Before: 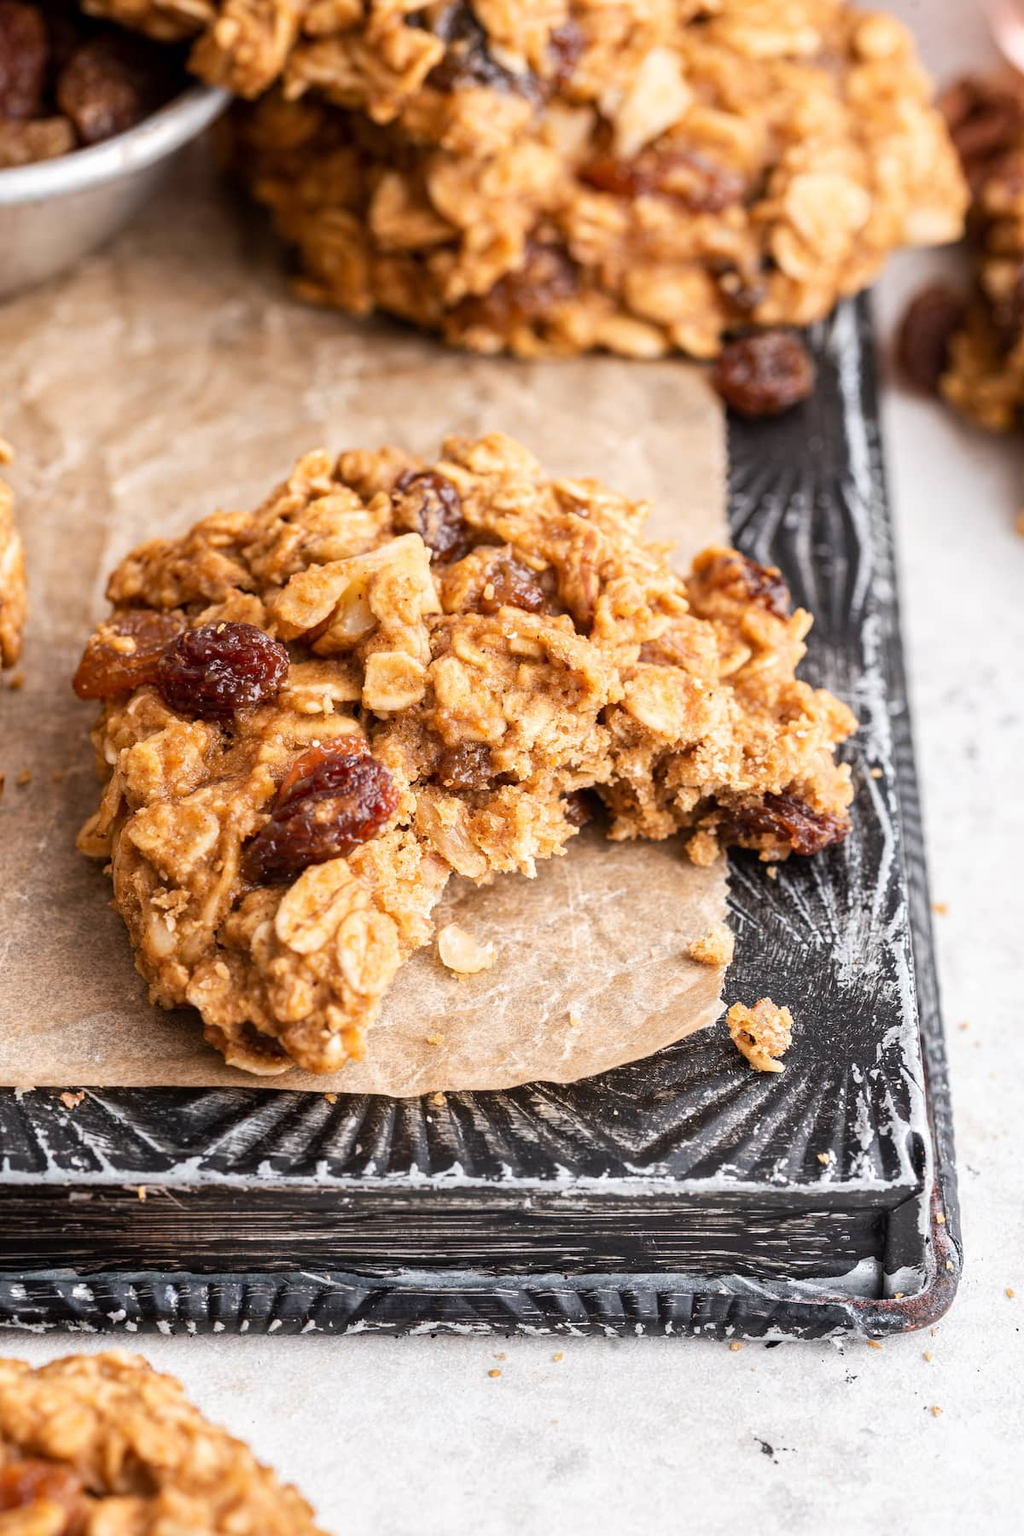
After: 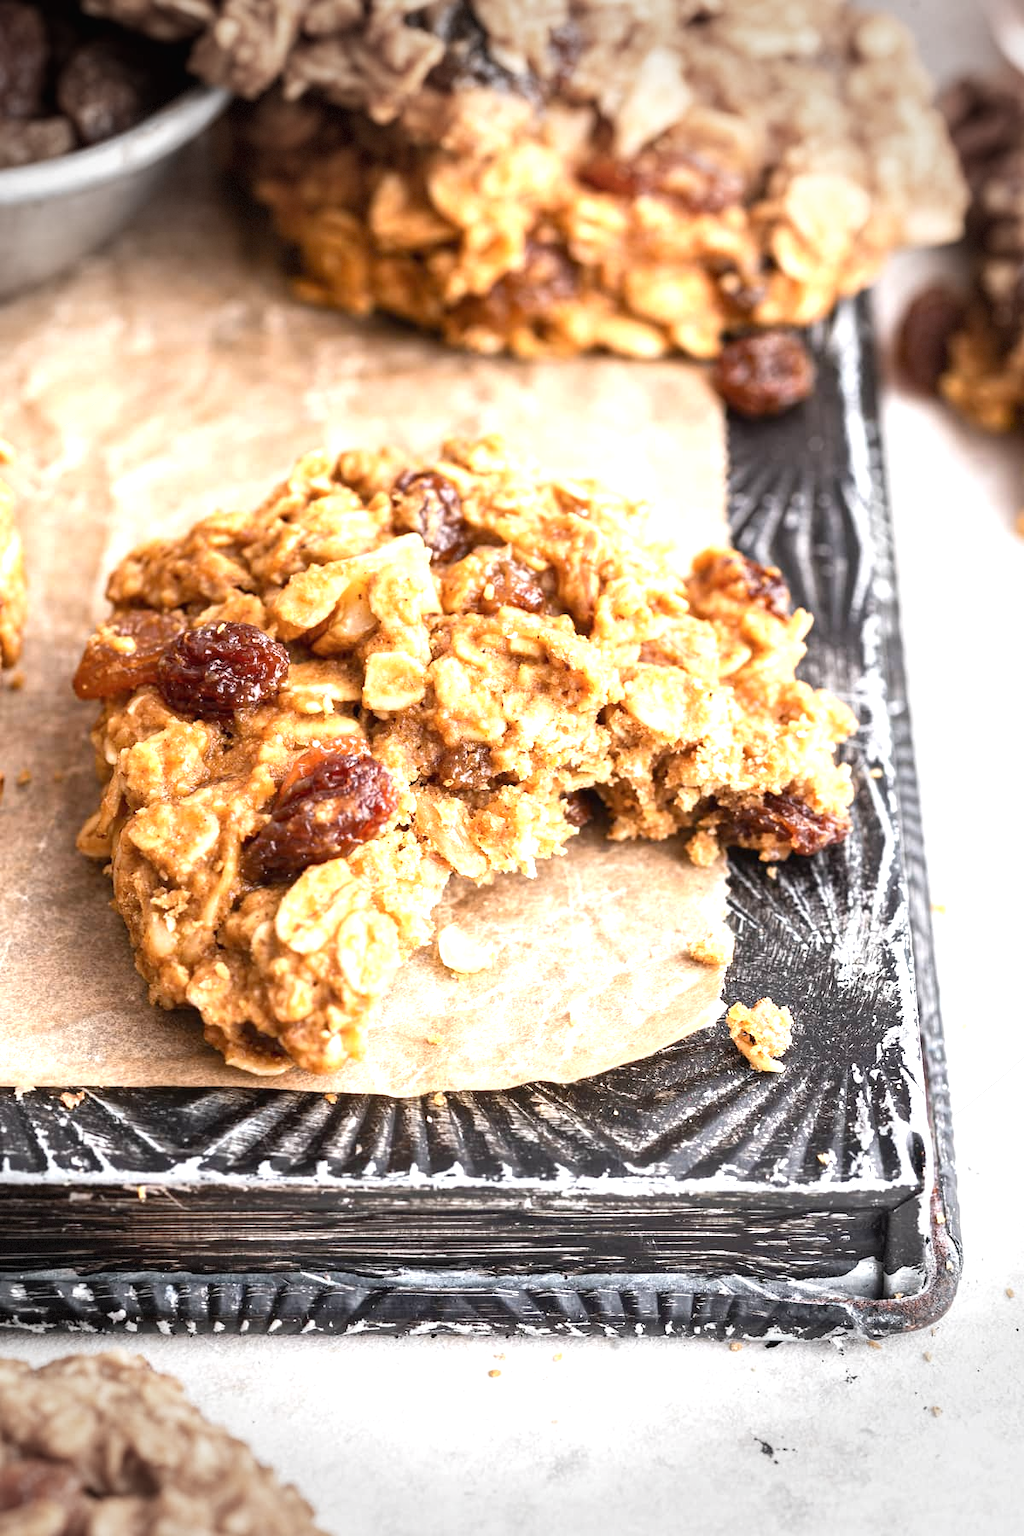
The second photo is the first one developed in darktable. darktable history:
exposure: black level correction 0.001, exposure 0.966 EV, compensate exposure bias true, compensate highlight preservation false
contrast brightness saturation: contrast -0.066, brightness -0.032, saturation -0.114
vignetting: fall-off start 90.66%, fall-off radius 39.49%, width/height ratio 1.227, shape 1.29, dithering 8-bit output, unbound false
